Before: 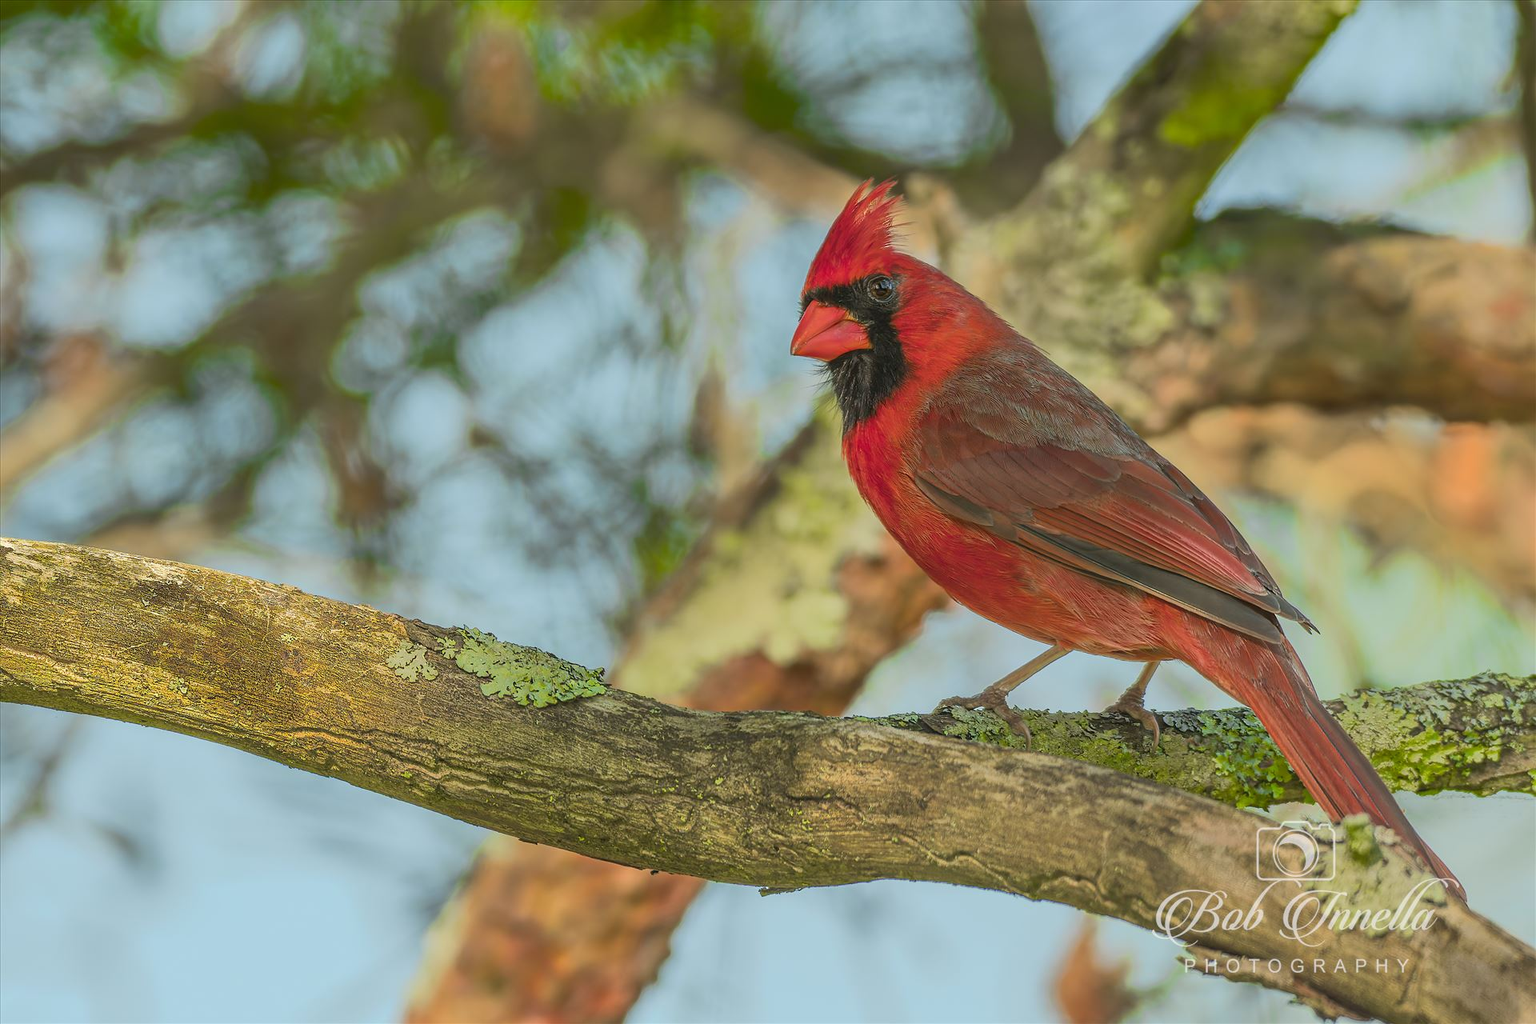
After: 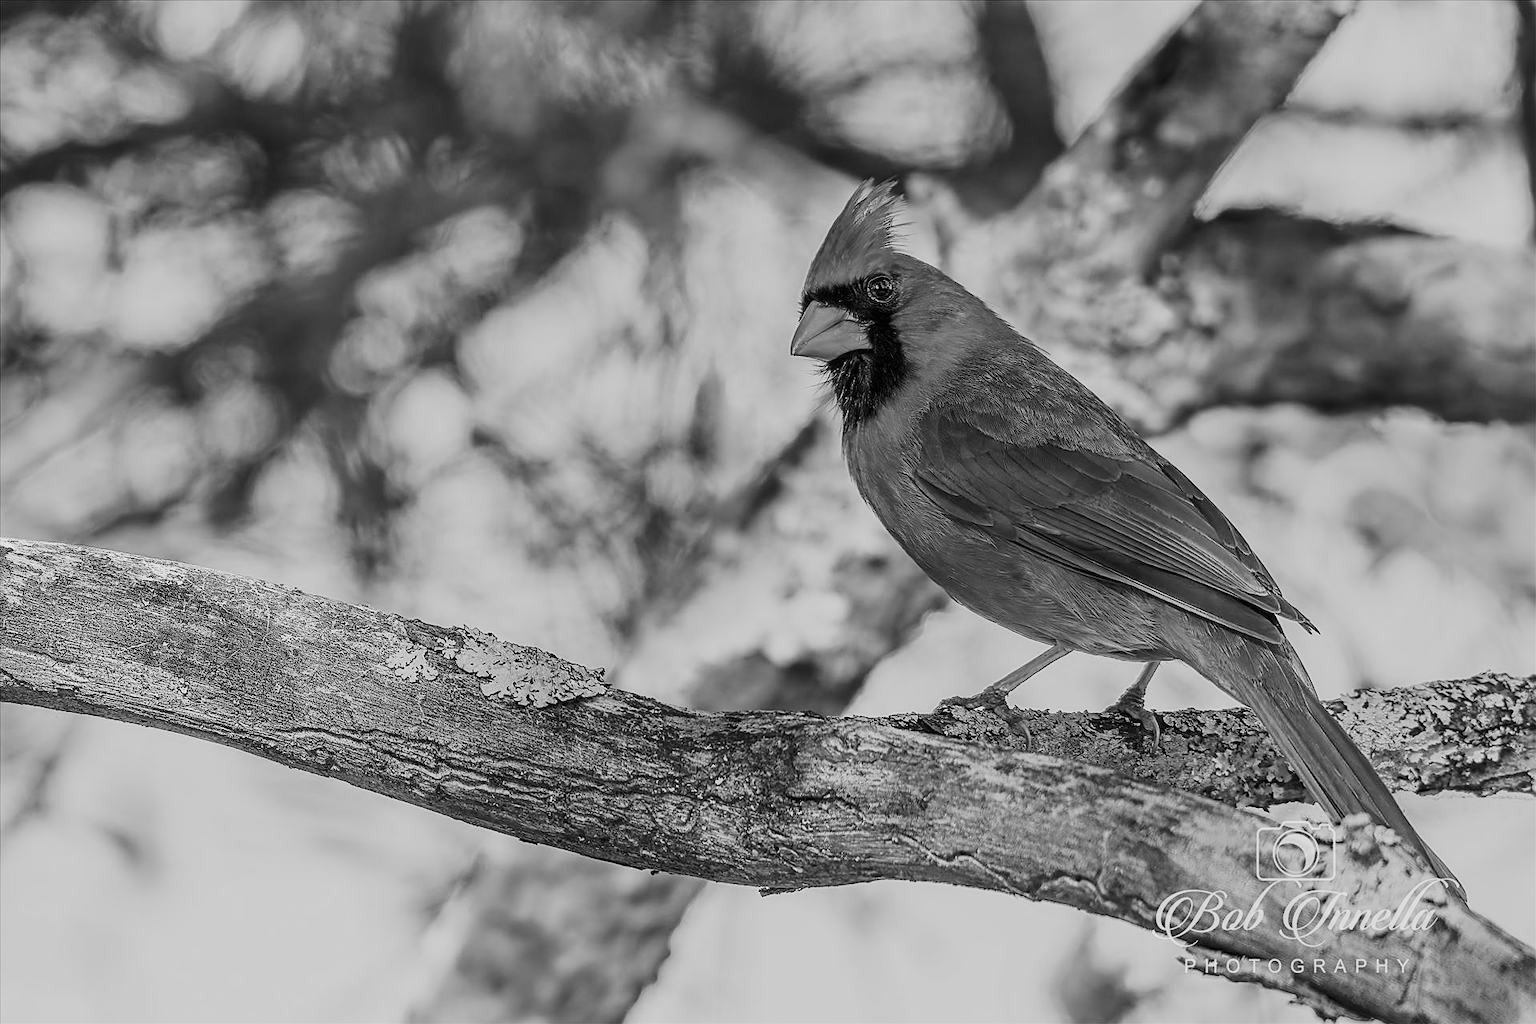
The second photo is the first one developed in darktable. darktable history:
sharpen: on, module defaults
contrast brightness saturation: contrast 0.28
filmic rgb: black relative exposure -6.68 EV, white relative exposure 4.56 EV, hardness 3.25
monochrome: on, module defaults
